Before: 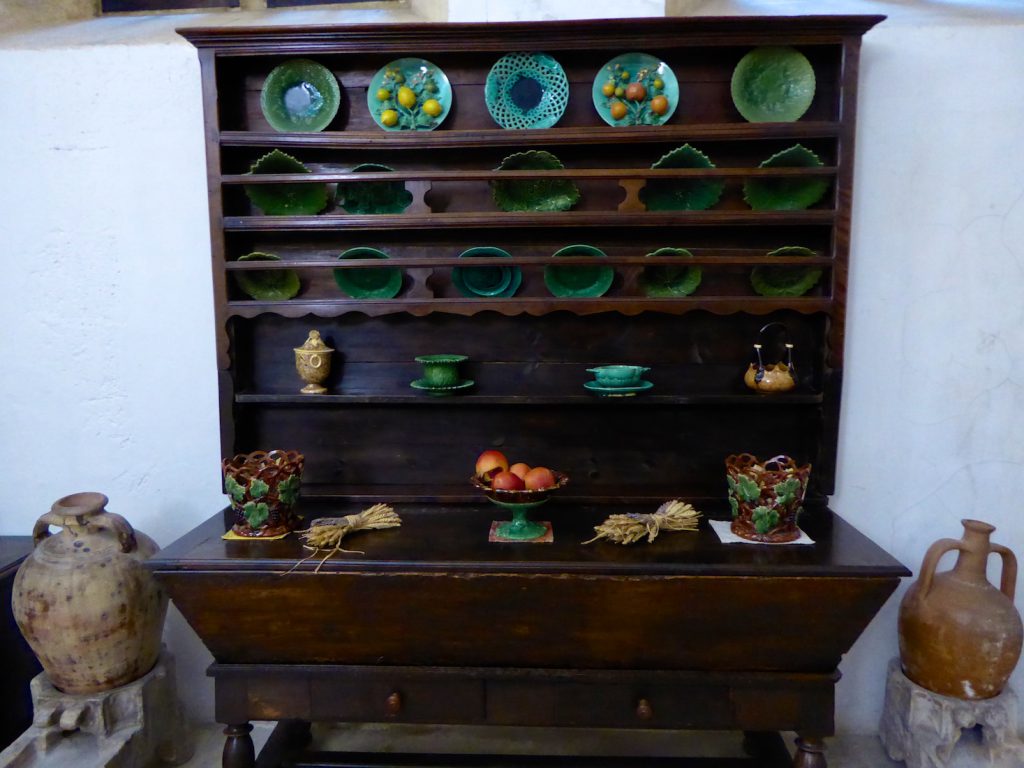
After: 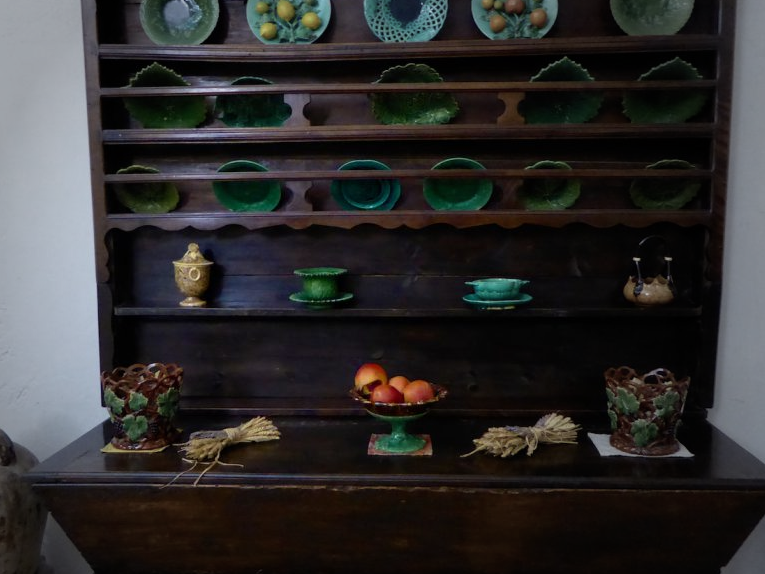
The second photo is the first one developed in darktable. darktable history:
crop and rotate: left 11.831%, top 11.346%, right 13.429%, bottom 13.899%
vignetting: fall-off start 33.76%, fall-off radius 64.94%, brightness -0.575, center (-0.12, -0.002), width/height ratio 0.959
